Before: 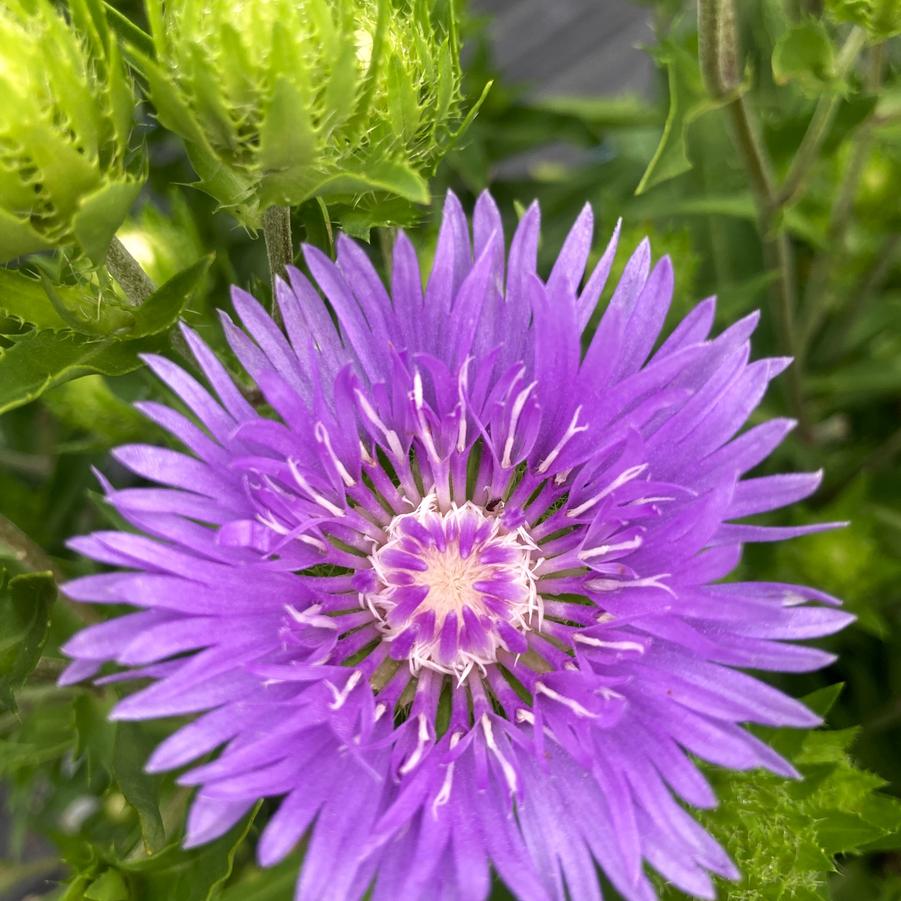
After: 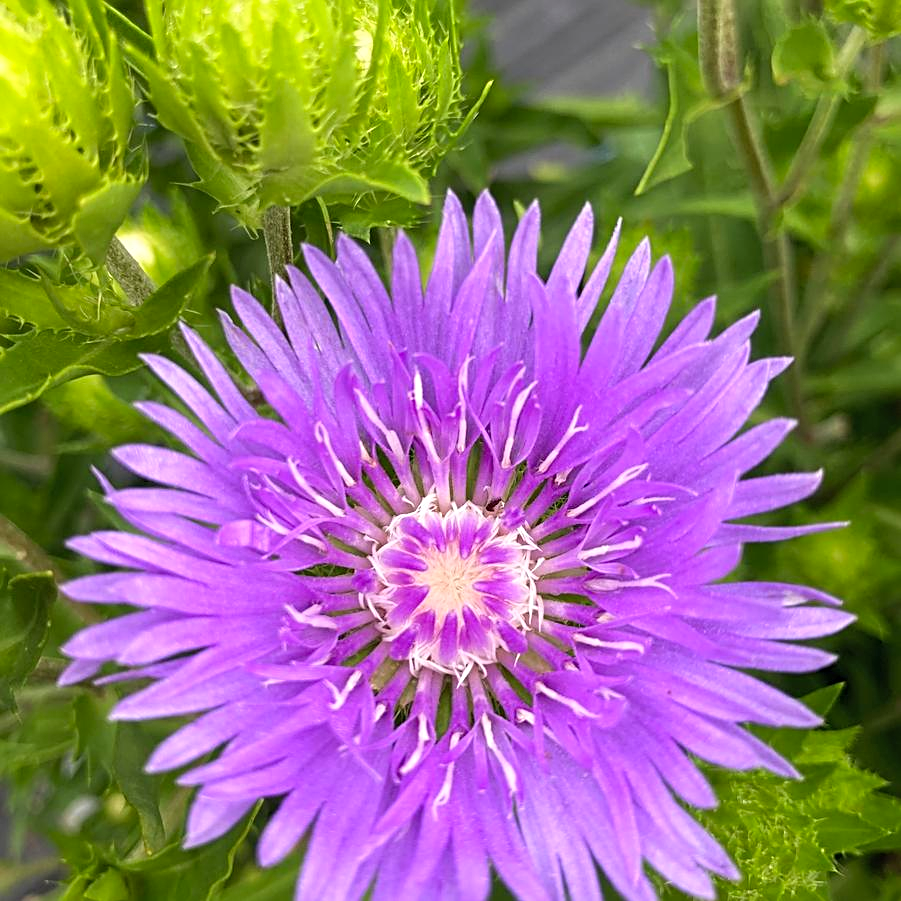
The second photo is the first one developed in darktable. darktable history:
sharpen: radius 2.767
contrast brightness saturation: contrast 0.07, brightness 0.08, saturation 0.18
